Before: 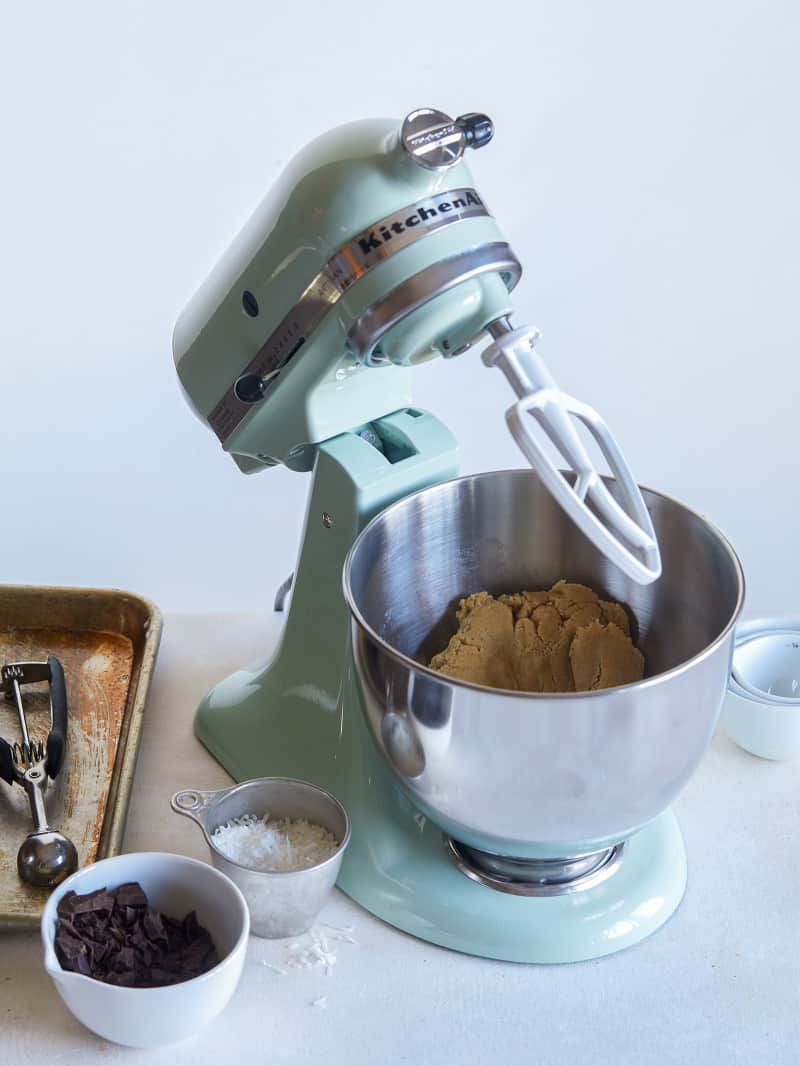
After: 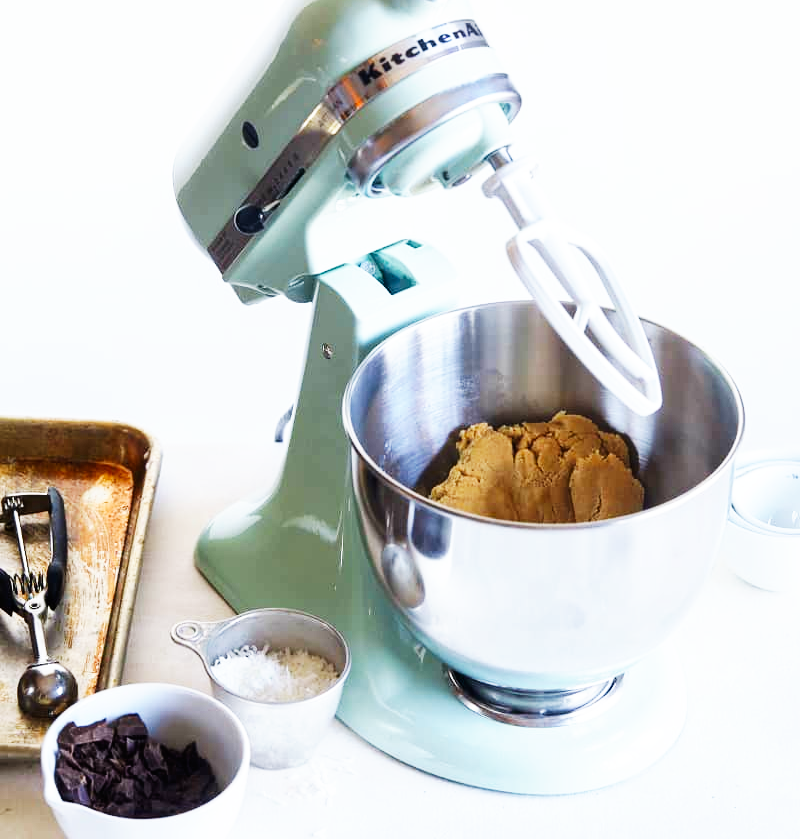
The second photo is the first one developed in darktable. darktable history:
base curve: curves: ch0 [(0, 0) (0.007, 0.004) (0.027, 0.03) (0.046, 0.07) (0.207, 0.54) (0.442, 0.872) (0.673, 0.972) (1, 1)], exposure shift 0.01, preserve colors none
crop and rotate: top 15.889%, bottom 5.336%
